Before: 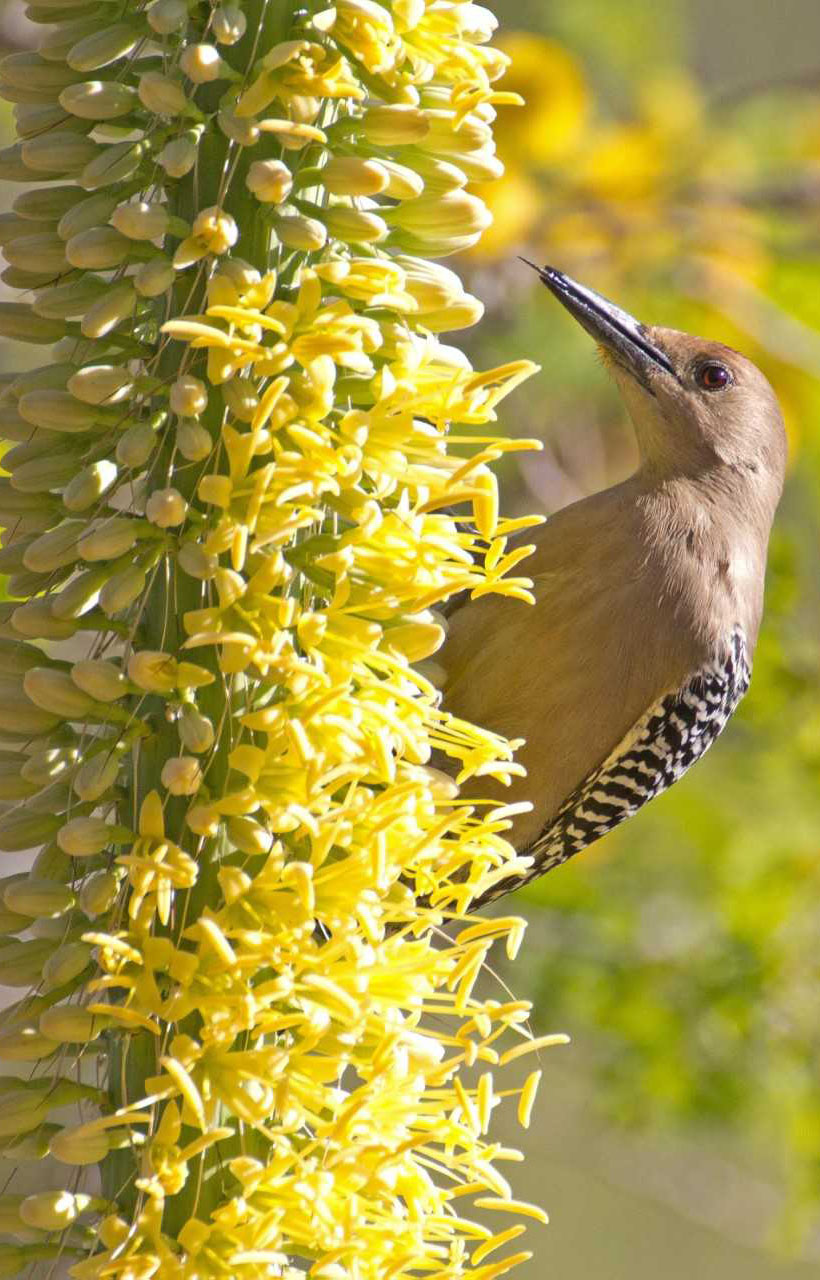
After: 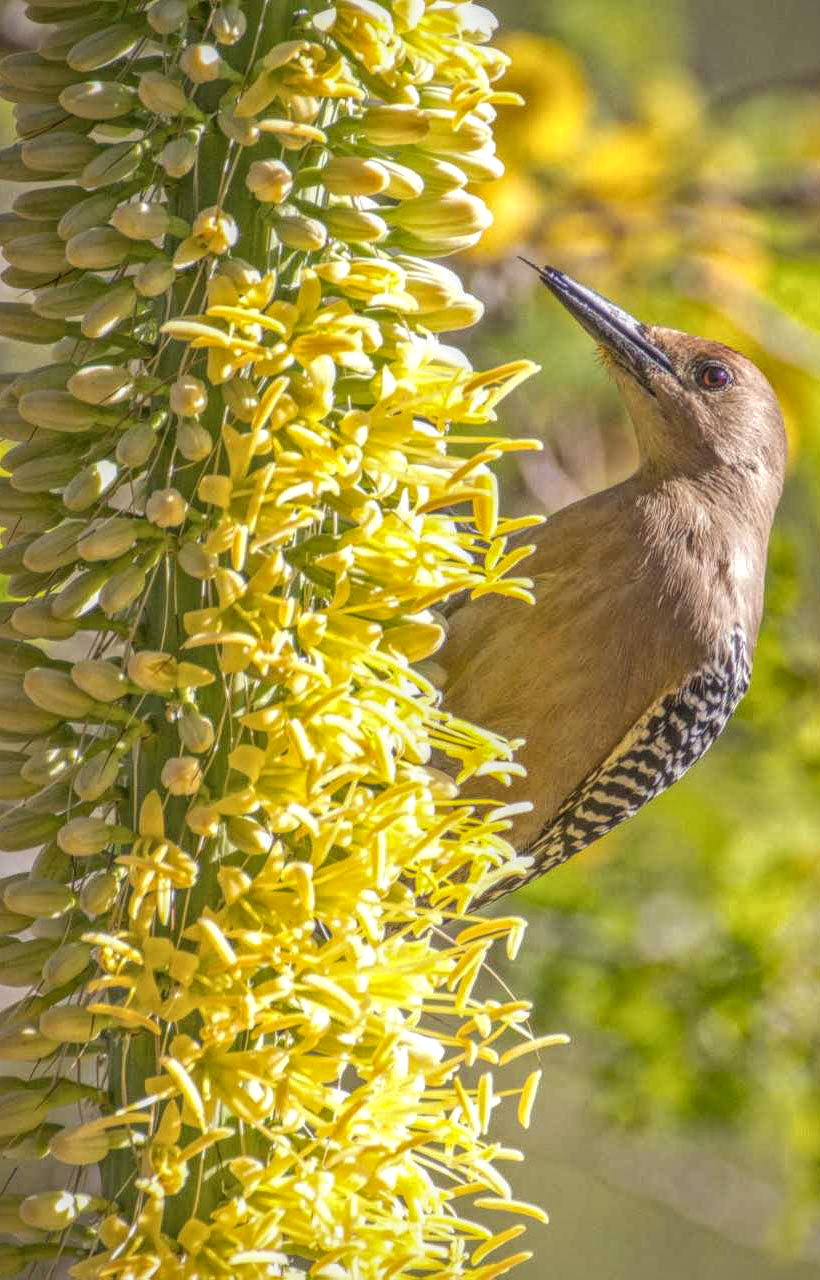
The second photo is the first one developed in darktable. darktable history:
local contrast: highlights 6%, shadows 3%, detail 199%, midtone range 0.243
vignetting: fall-off radius 61.12%, saturation -0.001
